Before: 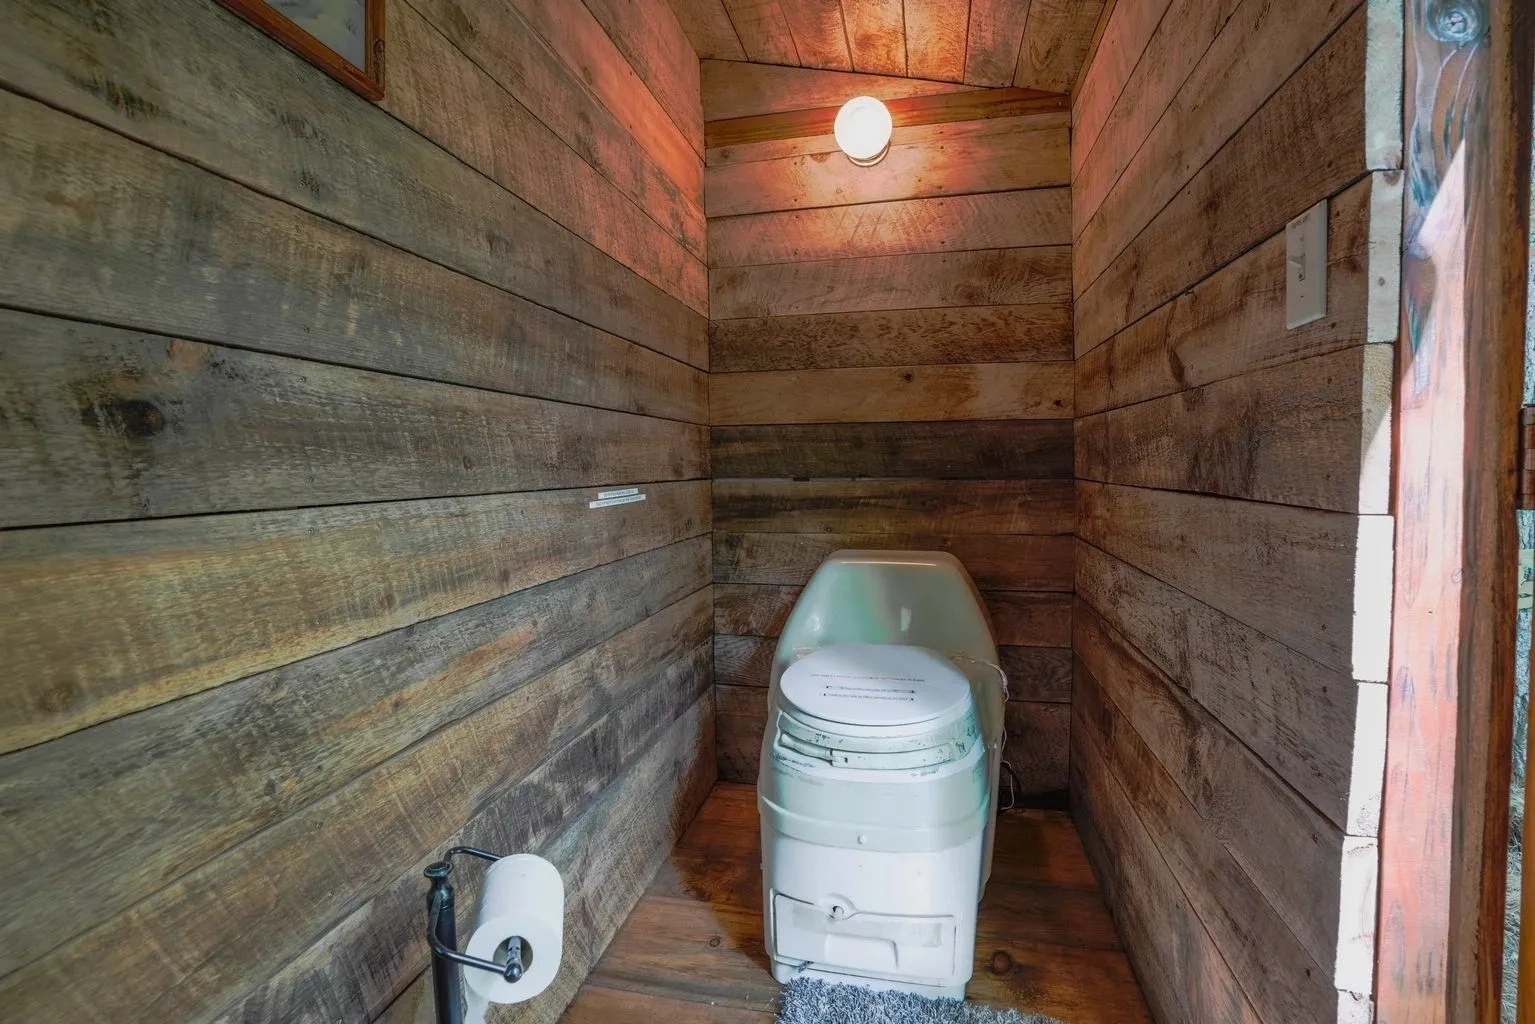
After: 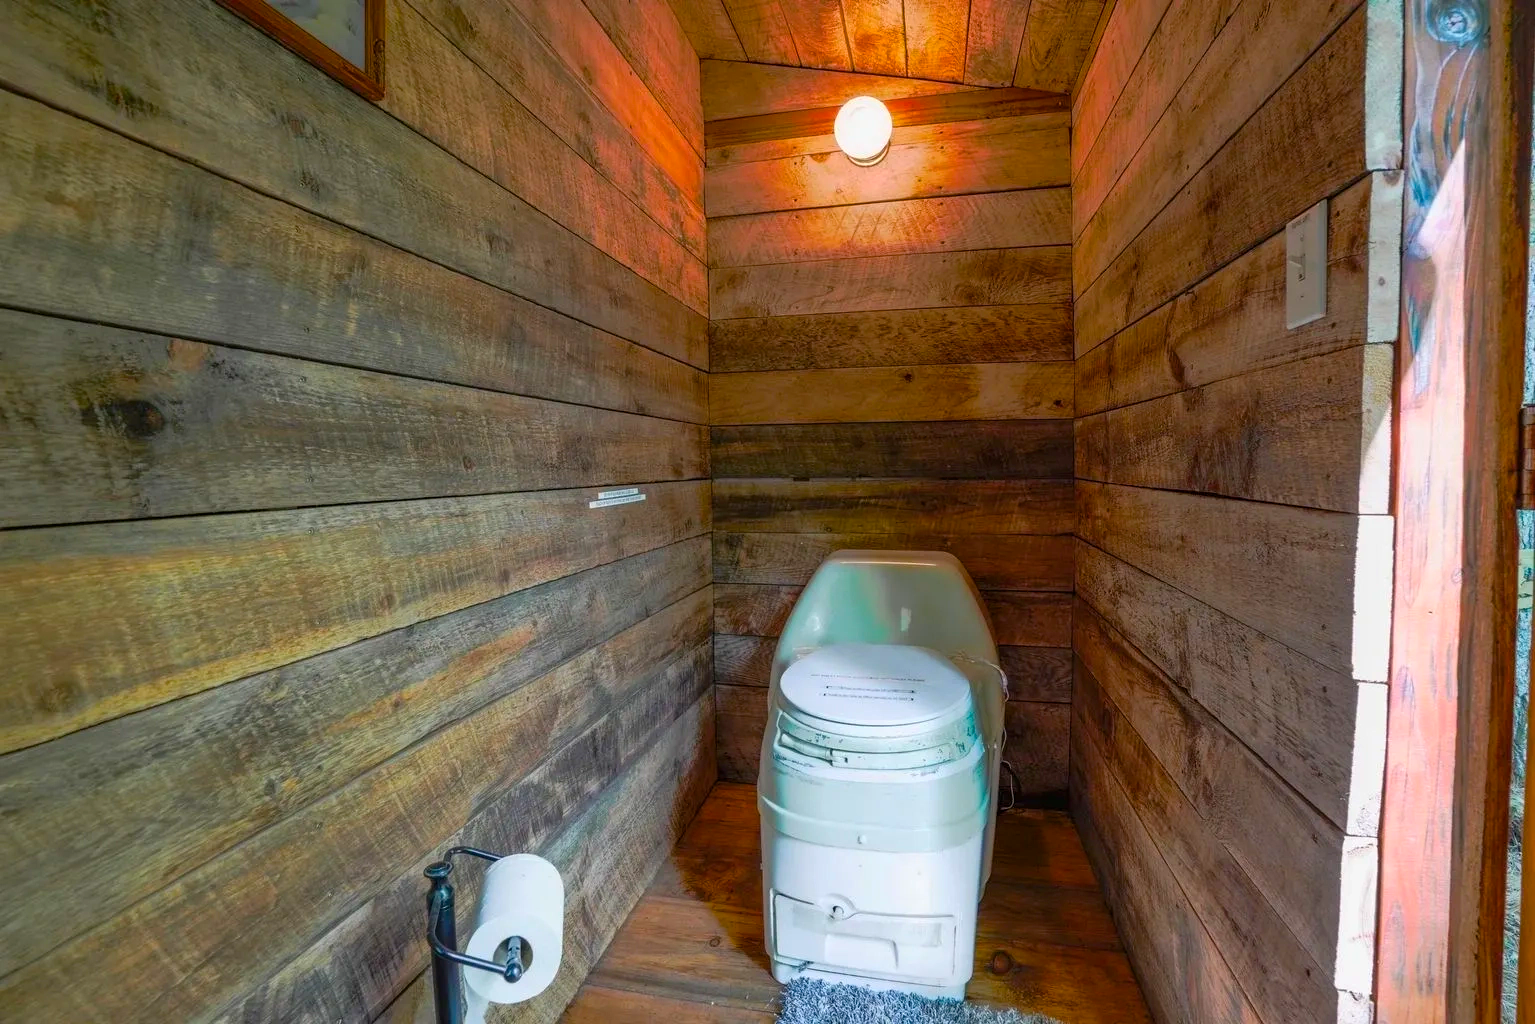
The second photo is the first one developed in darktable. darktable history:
color balance rgb: linear chroma grading › global chroma 15%, perceptual saturation grading › global saturation 30%
exposure: black level correction 0.001, exposure 0.191 EV, compensate highlight preservation false
